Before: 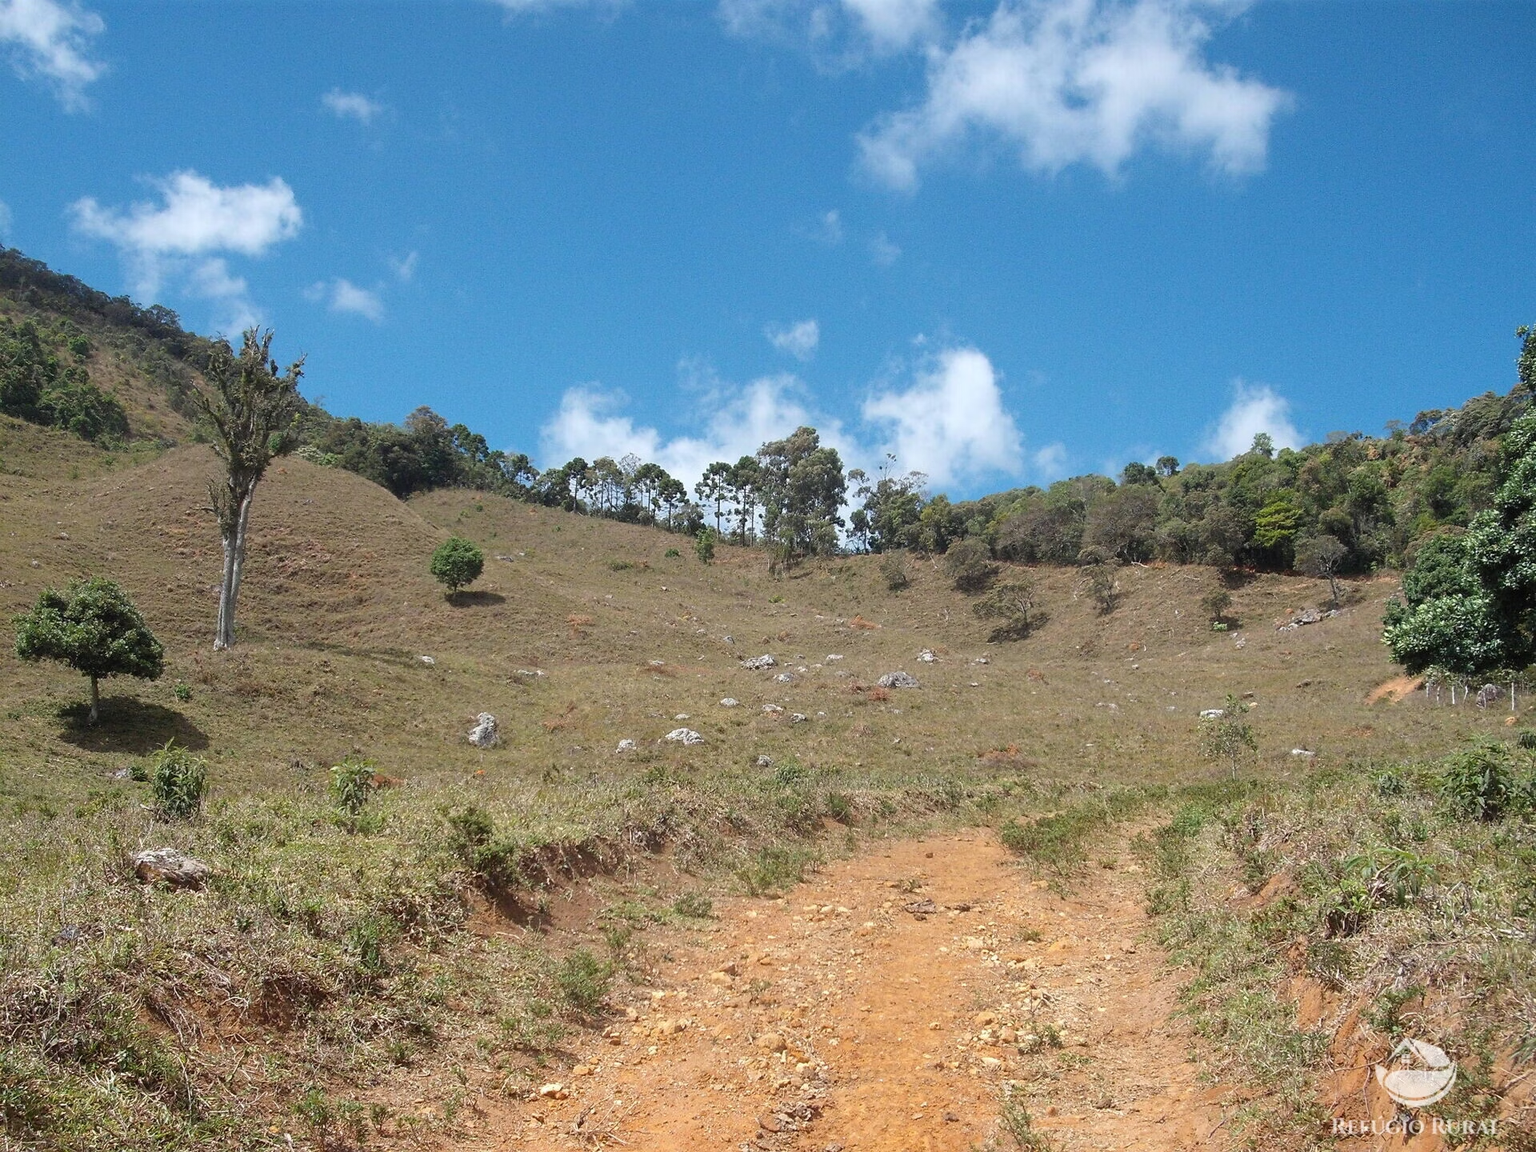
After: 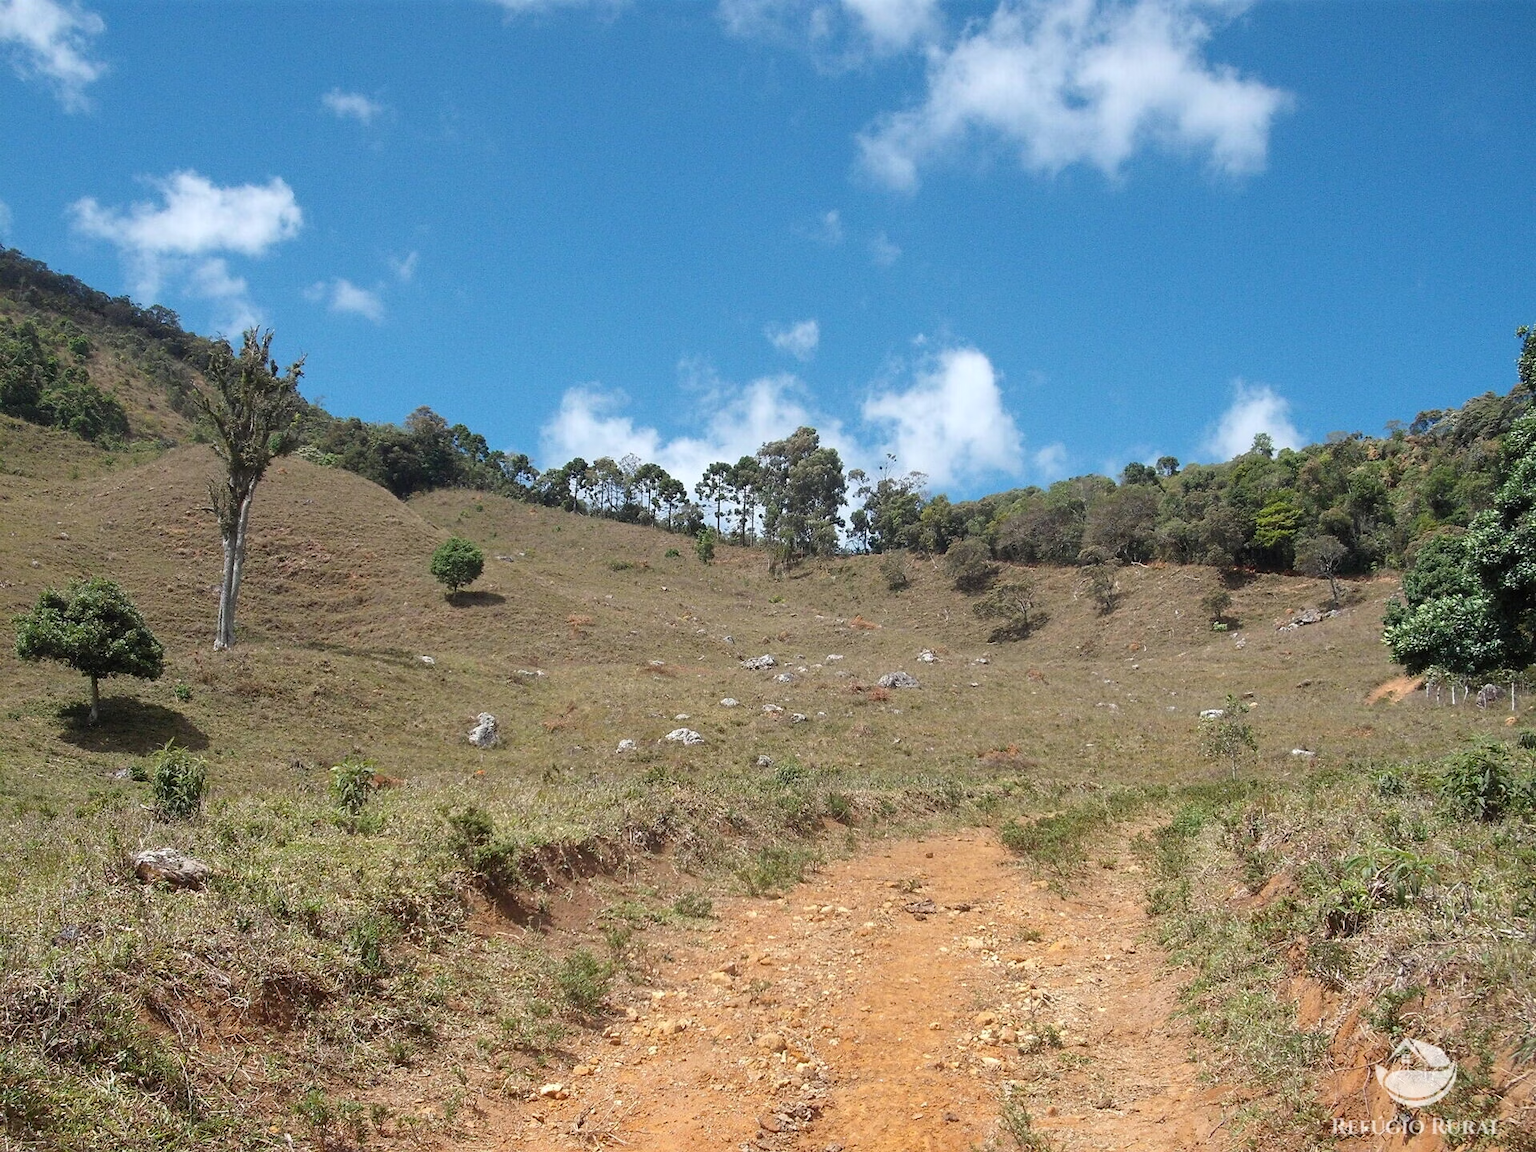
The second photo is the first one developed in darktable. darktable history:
local contrast: mode bilateral grid, contrast 99, coarseness 100, detail 108%, midtone range 0.2
